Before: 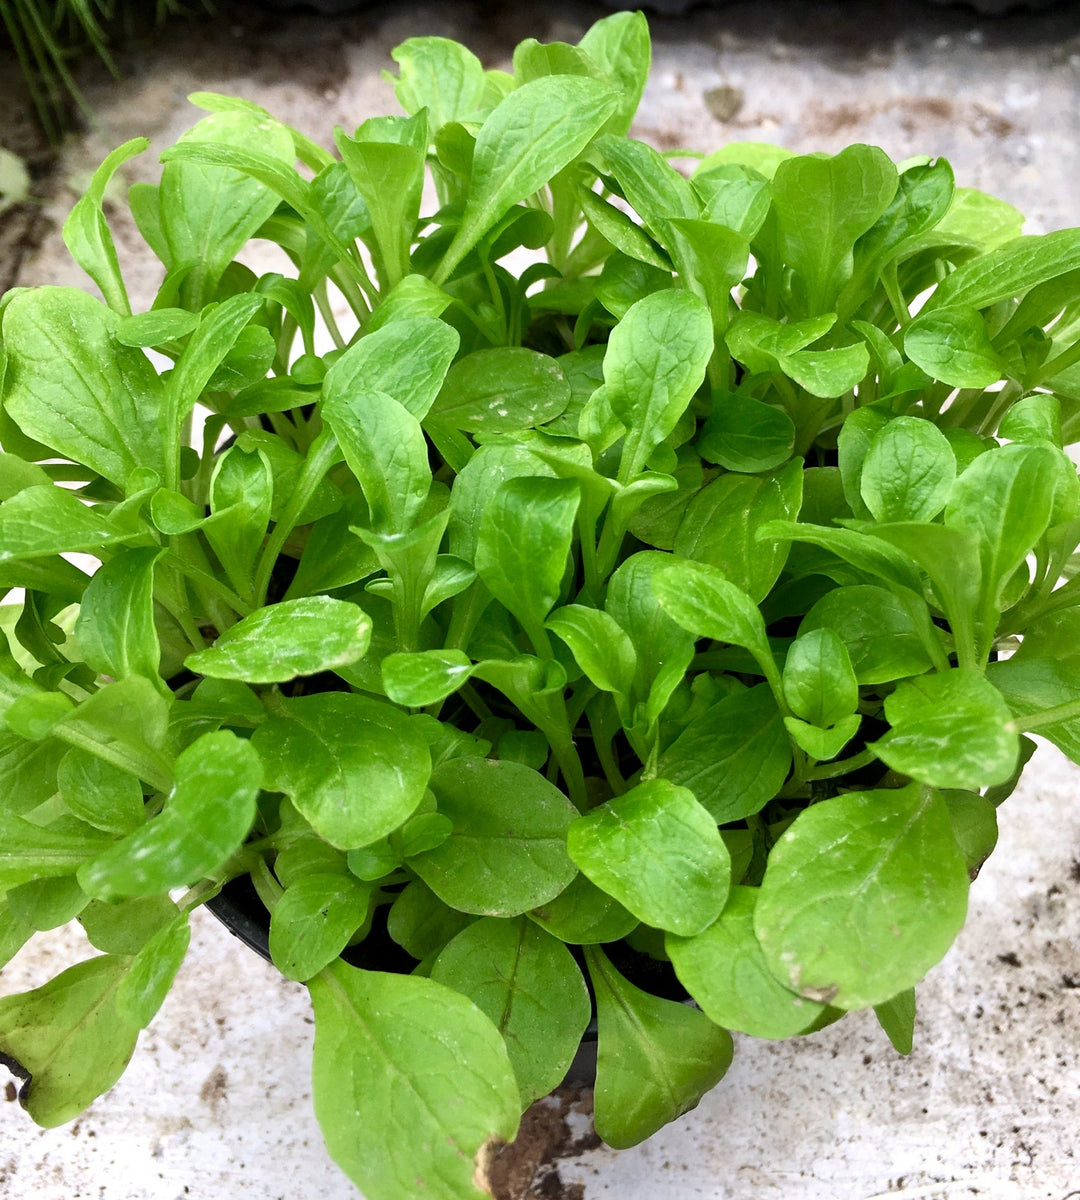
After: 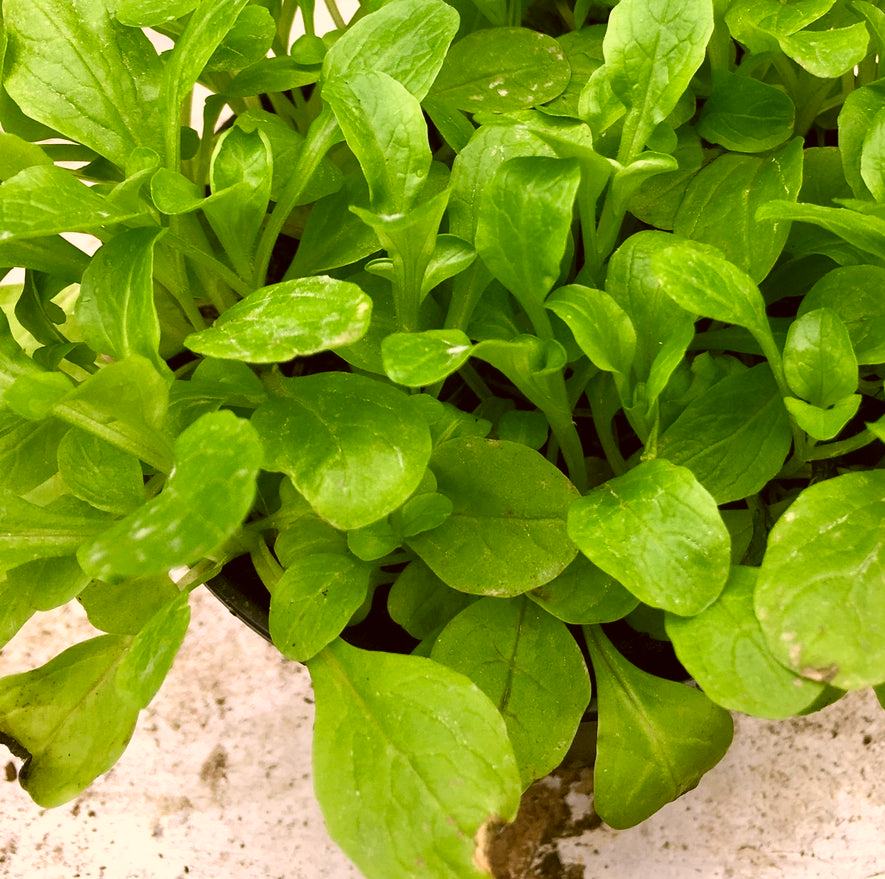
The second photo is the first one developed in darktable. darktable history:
crop: top 26.742%, right 18.03%
color correction: highlights a* 8.95, highlights b* 15.17, shadows a* -0.519, shadows b* 27.04
